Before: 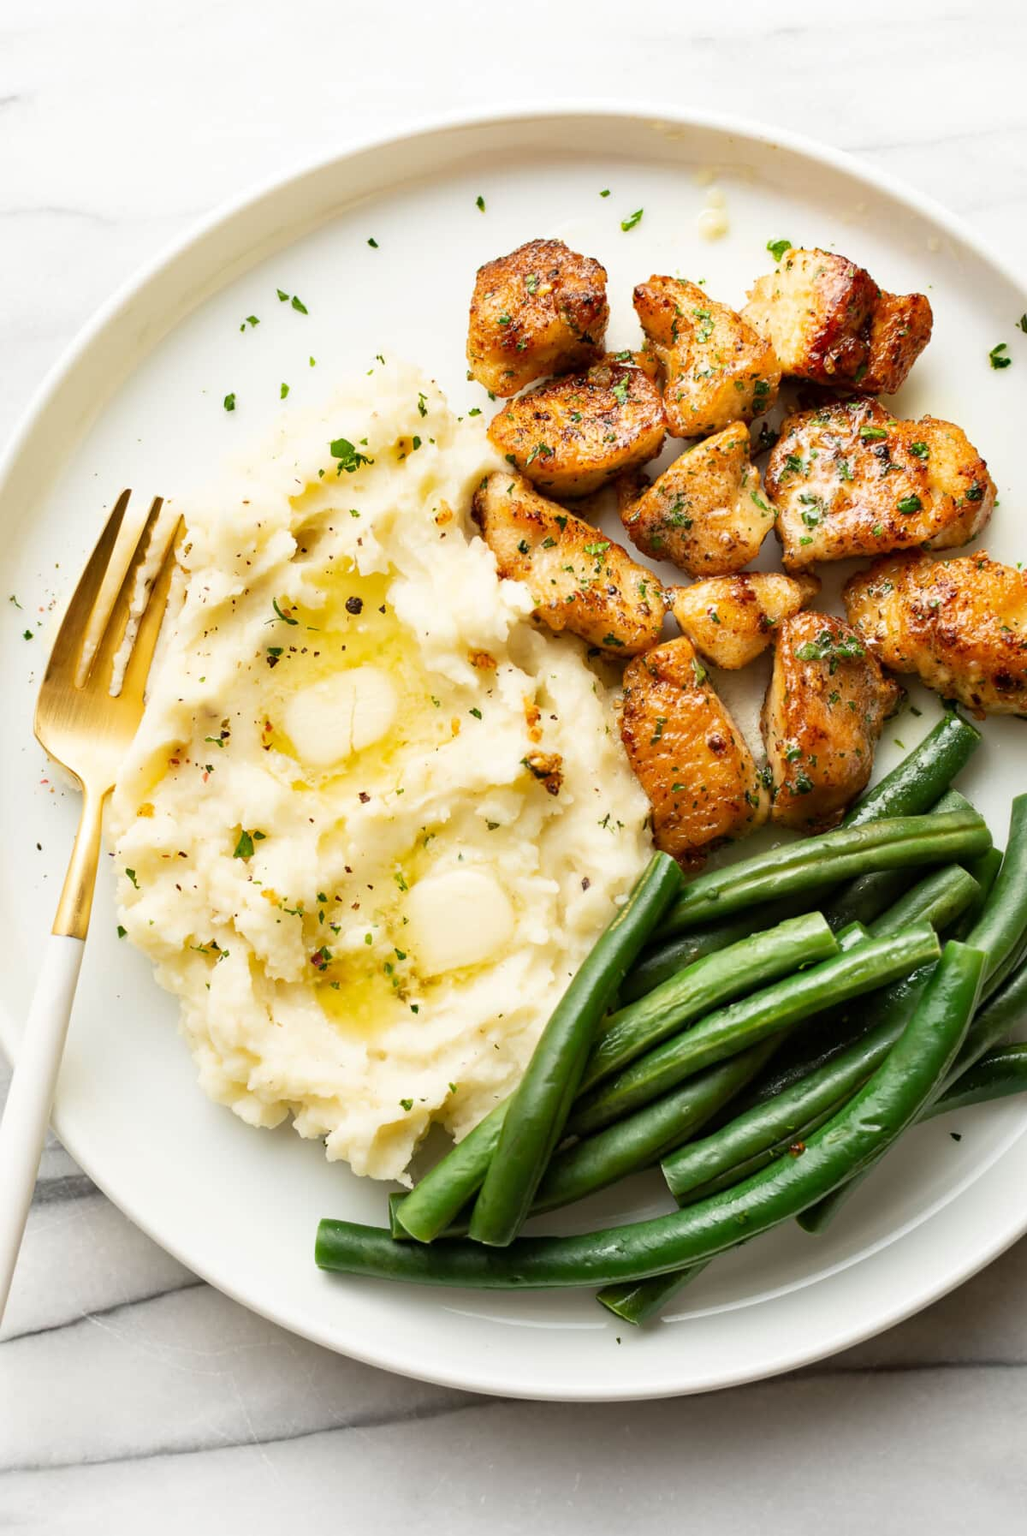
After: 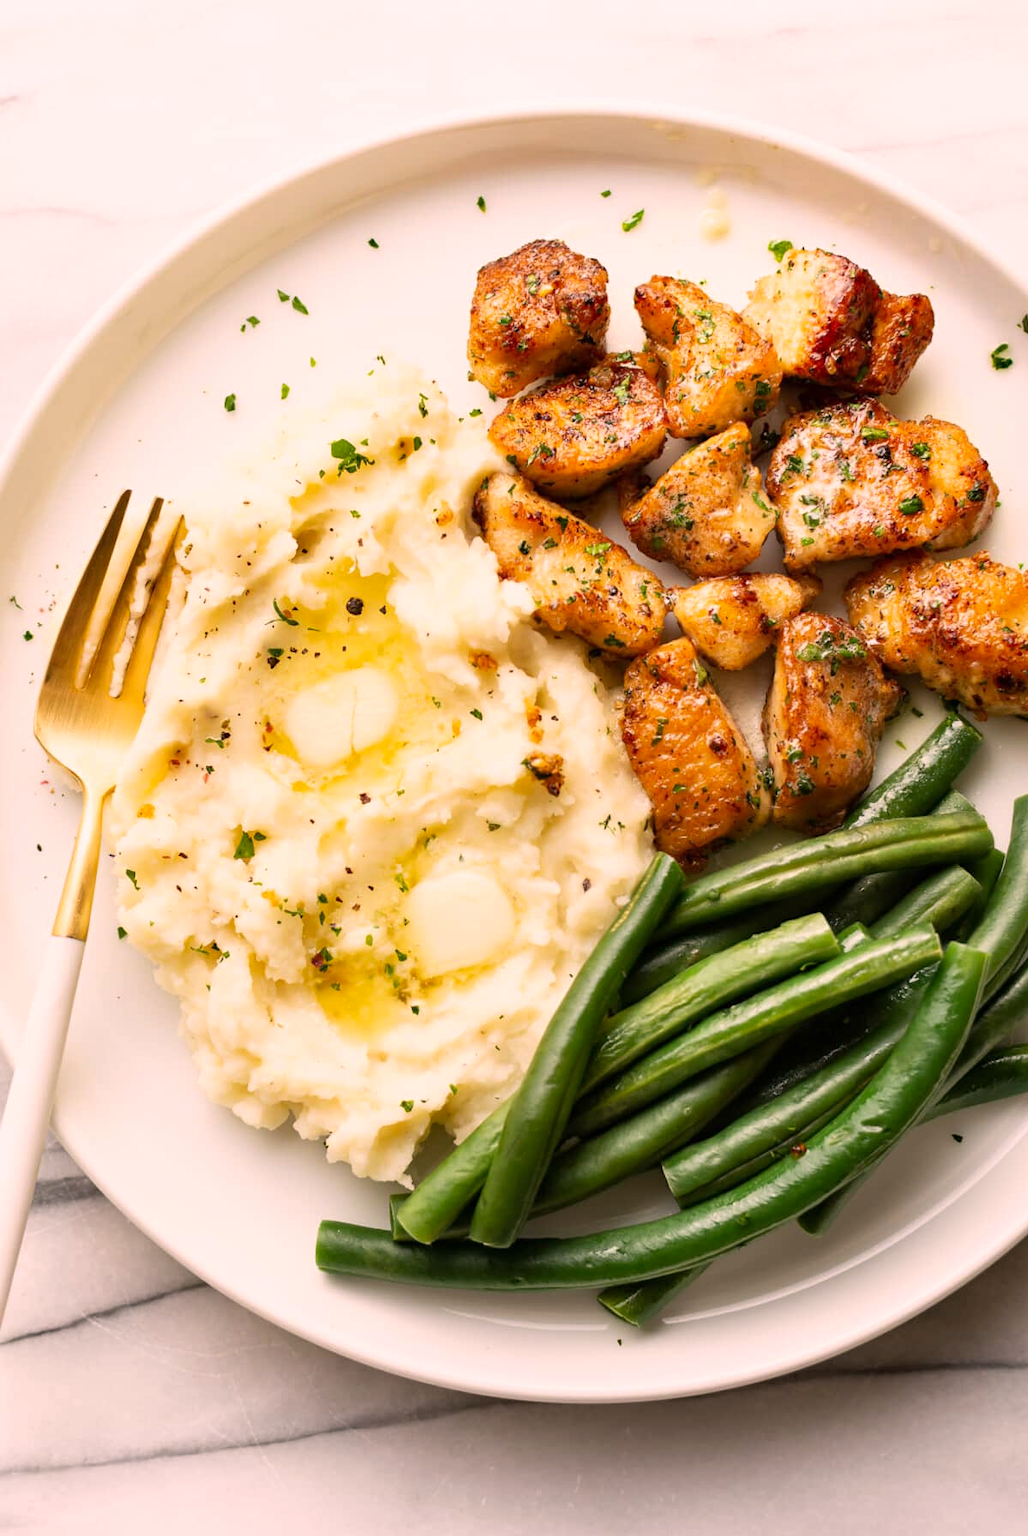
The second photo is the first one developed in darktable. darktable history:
crop: bottom 0.071%
color correction: highlights a* 12.23, highlights b* 5.41
